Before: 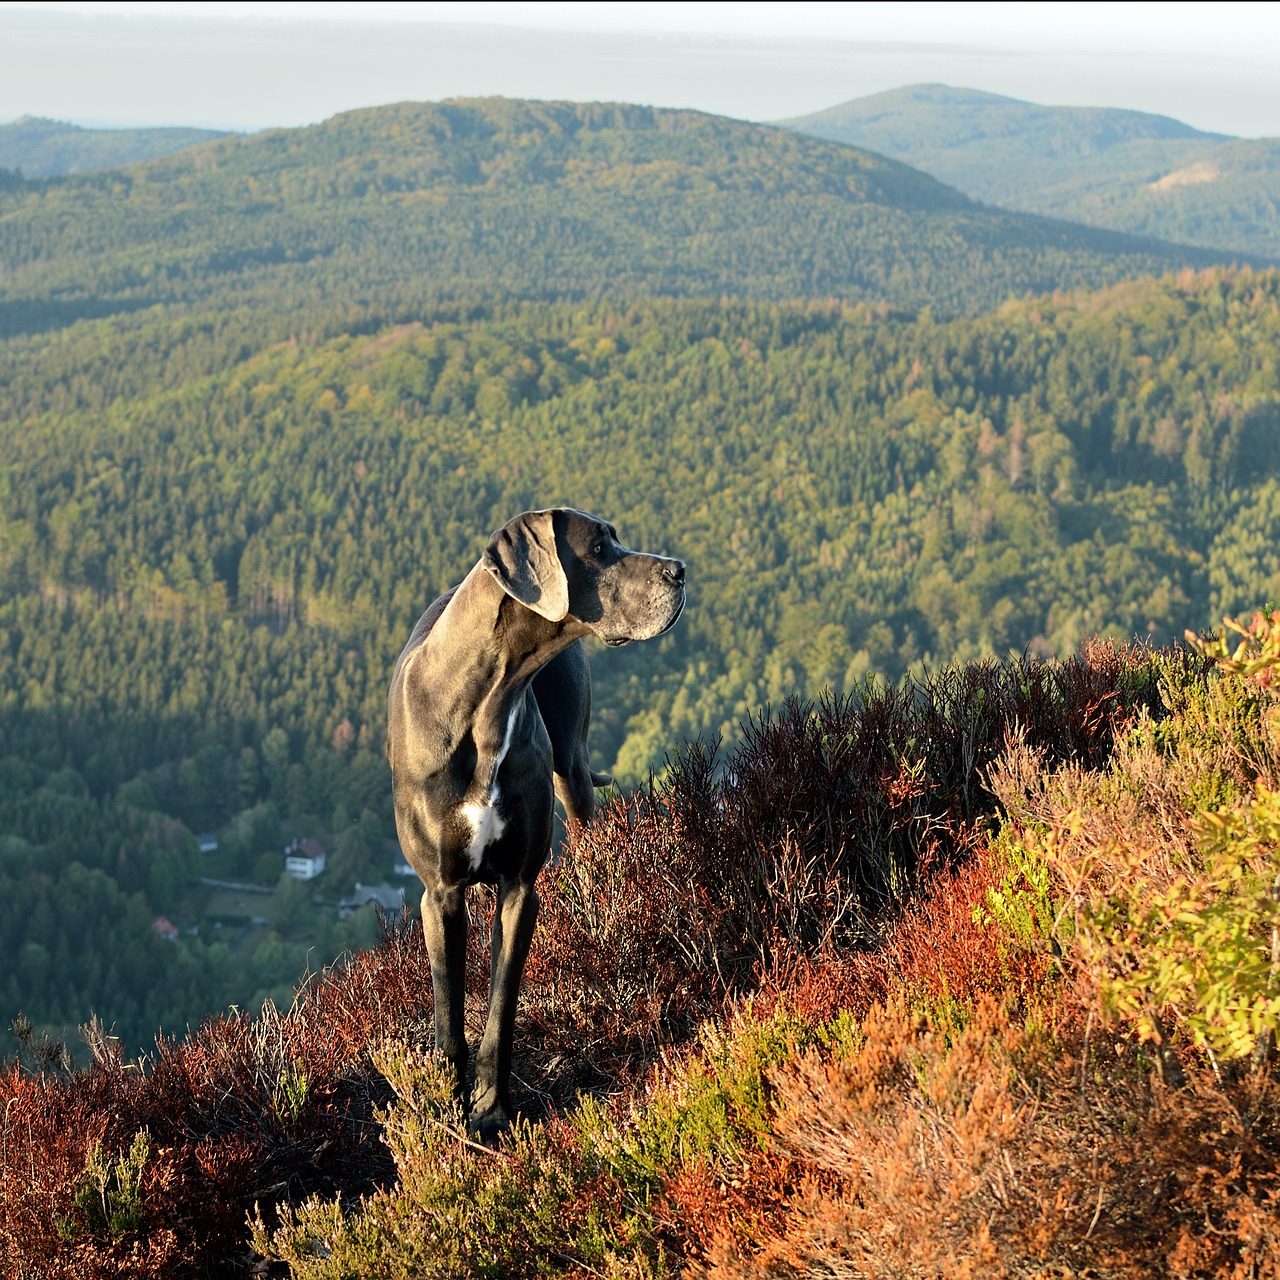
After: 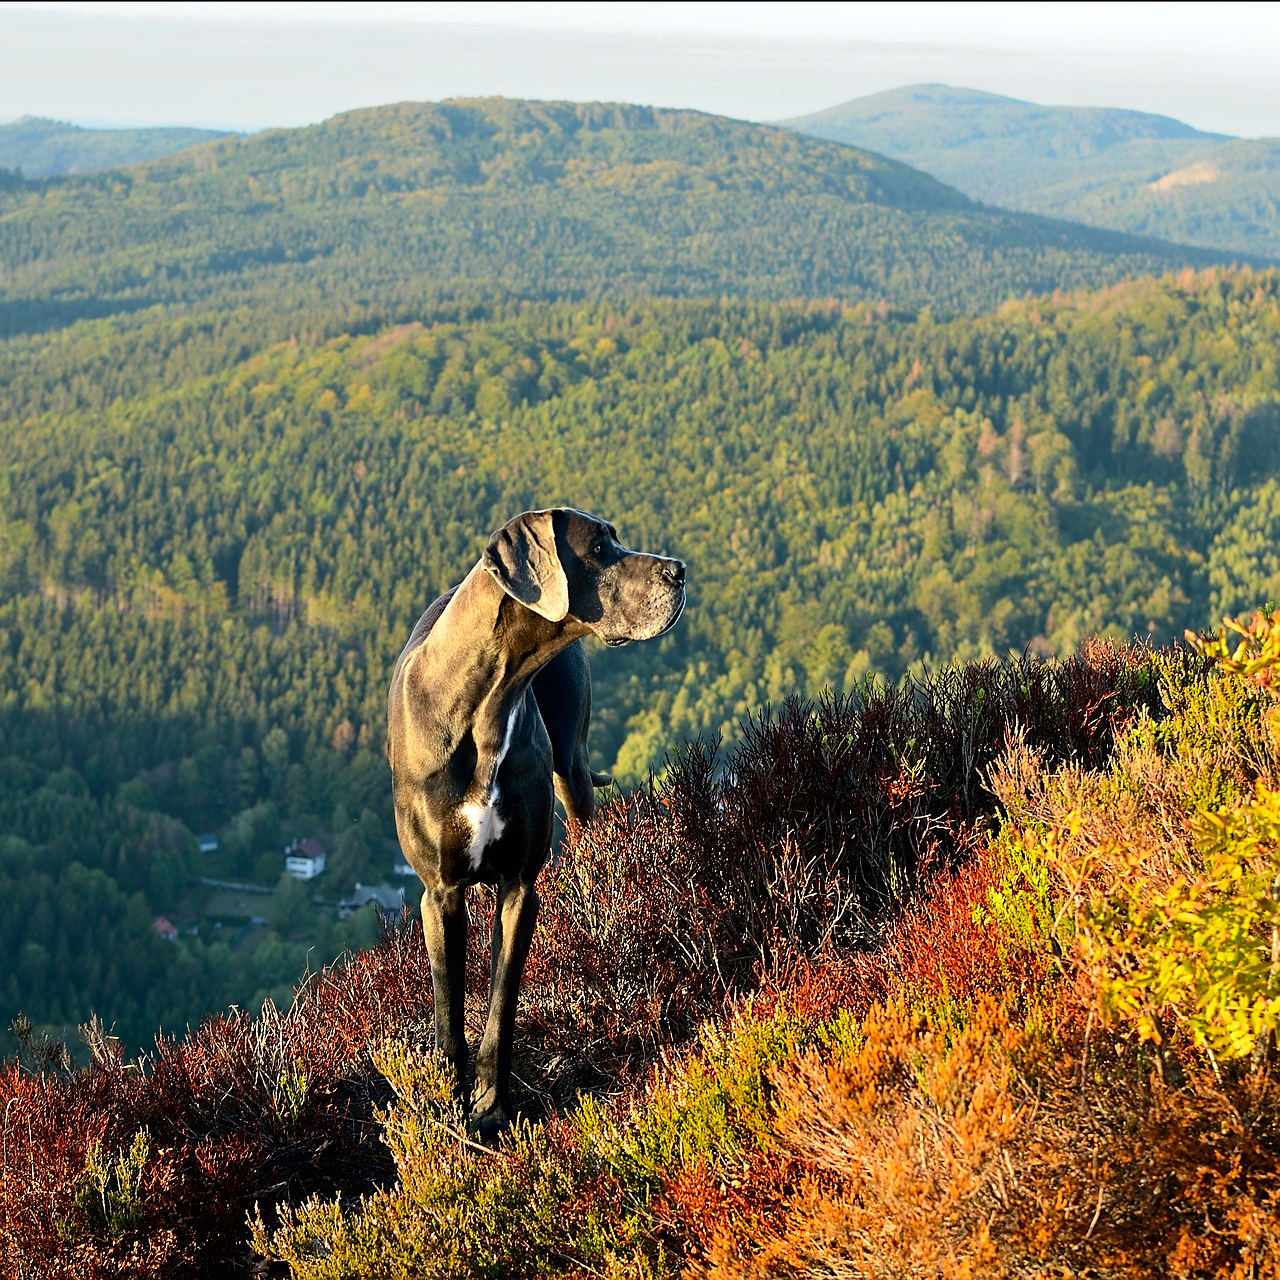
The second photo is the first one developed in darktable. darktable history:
contrast brightness saturation: contrast 0.15, brightness -0.007, saturation 0.105
sharpen: radius 1.6, amount 0.366, threshold 1.435
color balance rgb: highlights gain › chroma 0.227%, highlights gain › hue 330.13°, perceptual saturation grading › global saturation 19.757%
